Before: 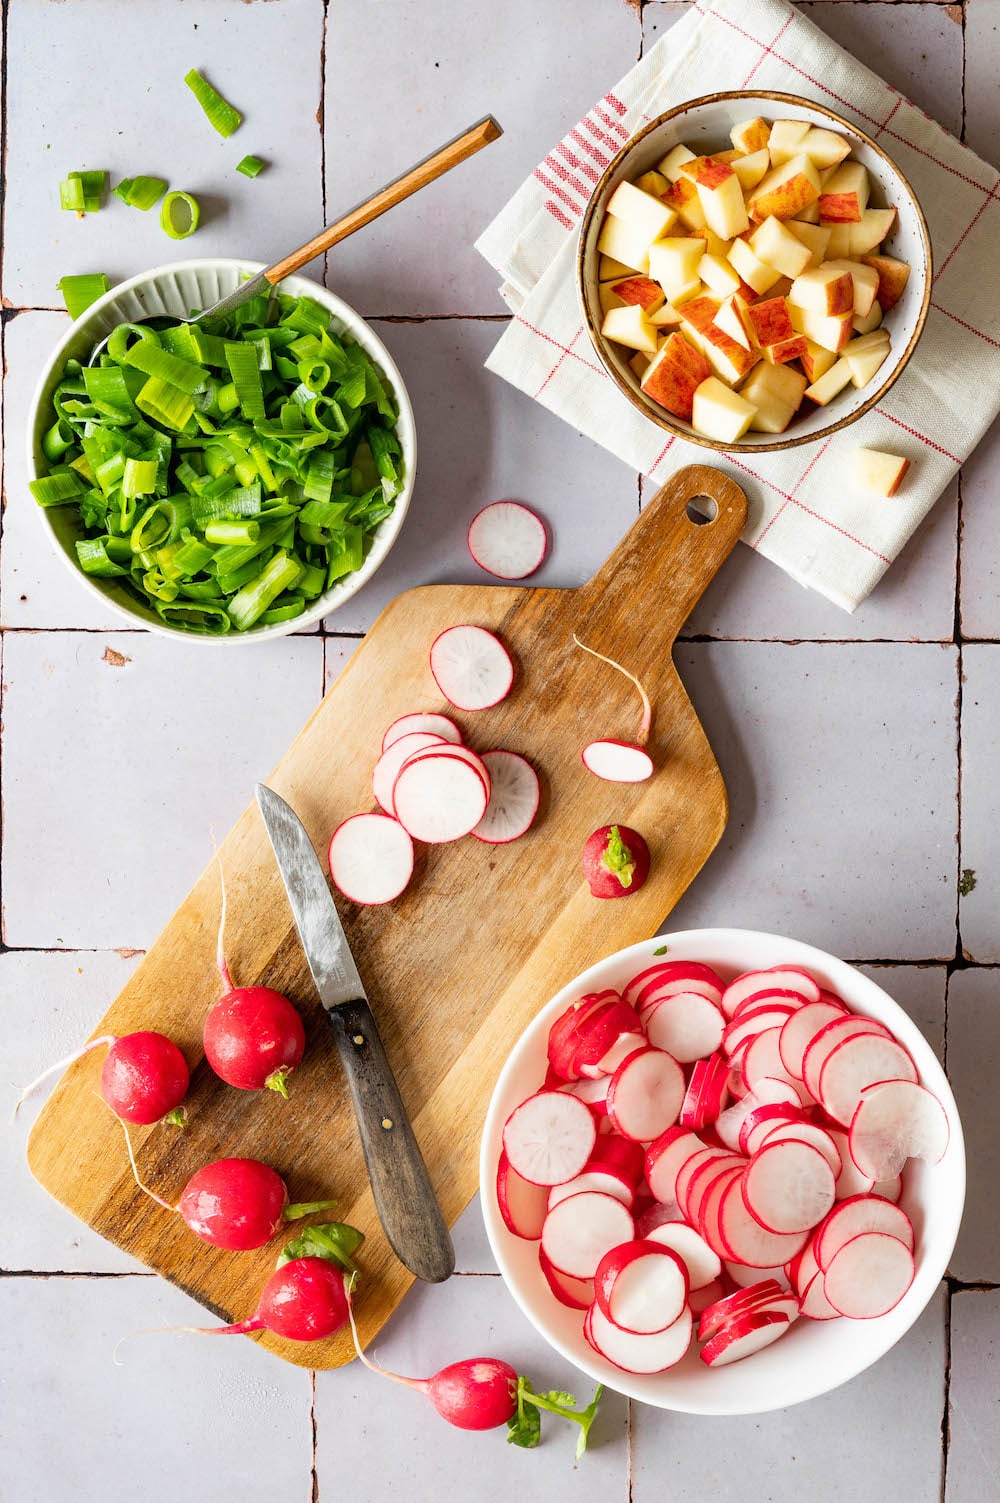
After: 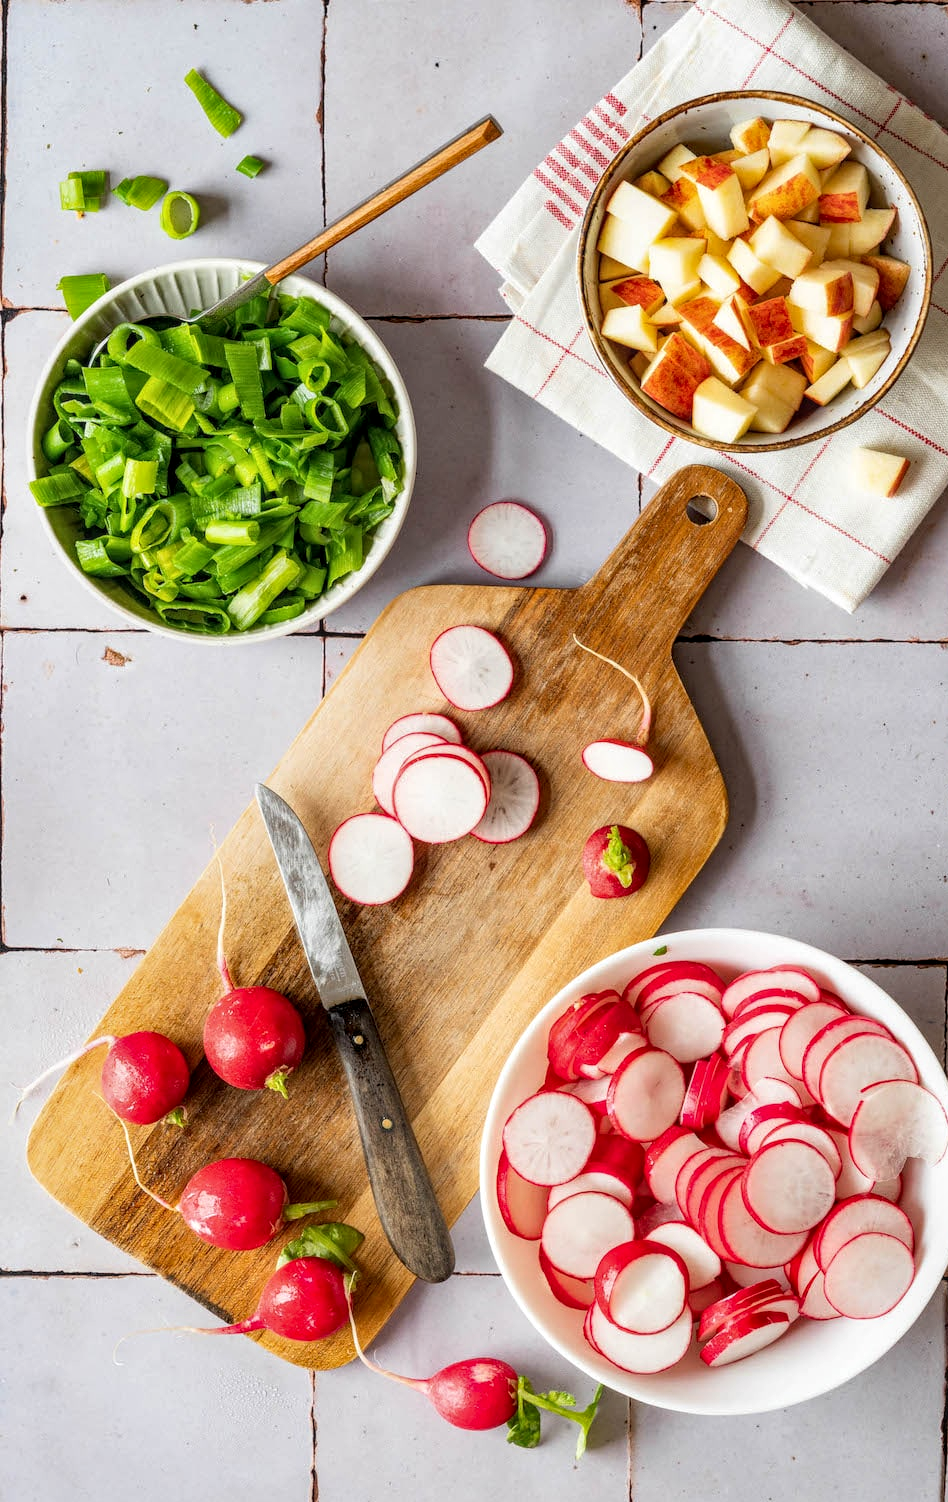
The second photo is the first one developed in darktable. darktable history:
crop and rotate: right 5.167%
tone equalizer: on, module defaults
local contrast: on, module defaults
exposure: exposure -0.064 EV, compensate highlight preservation false
